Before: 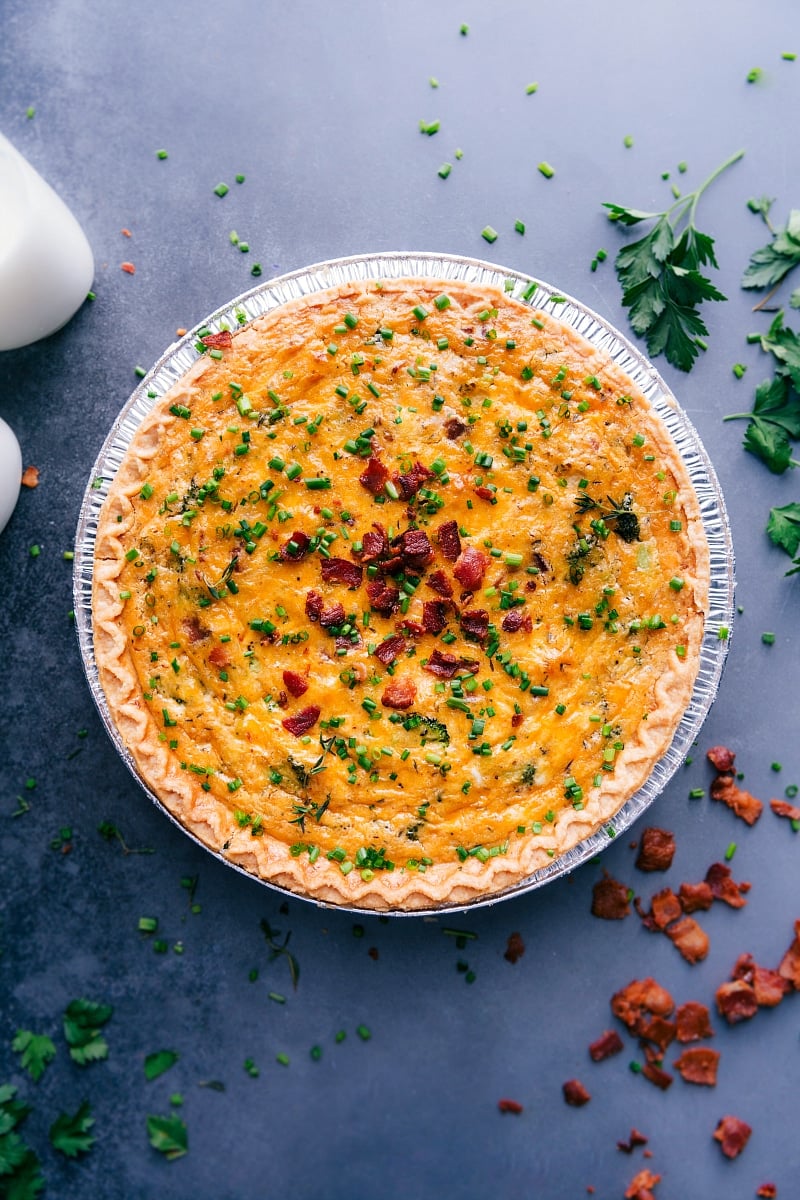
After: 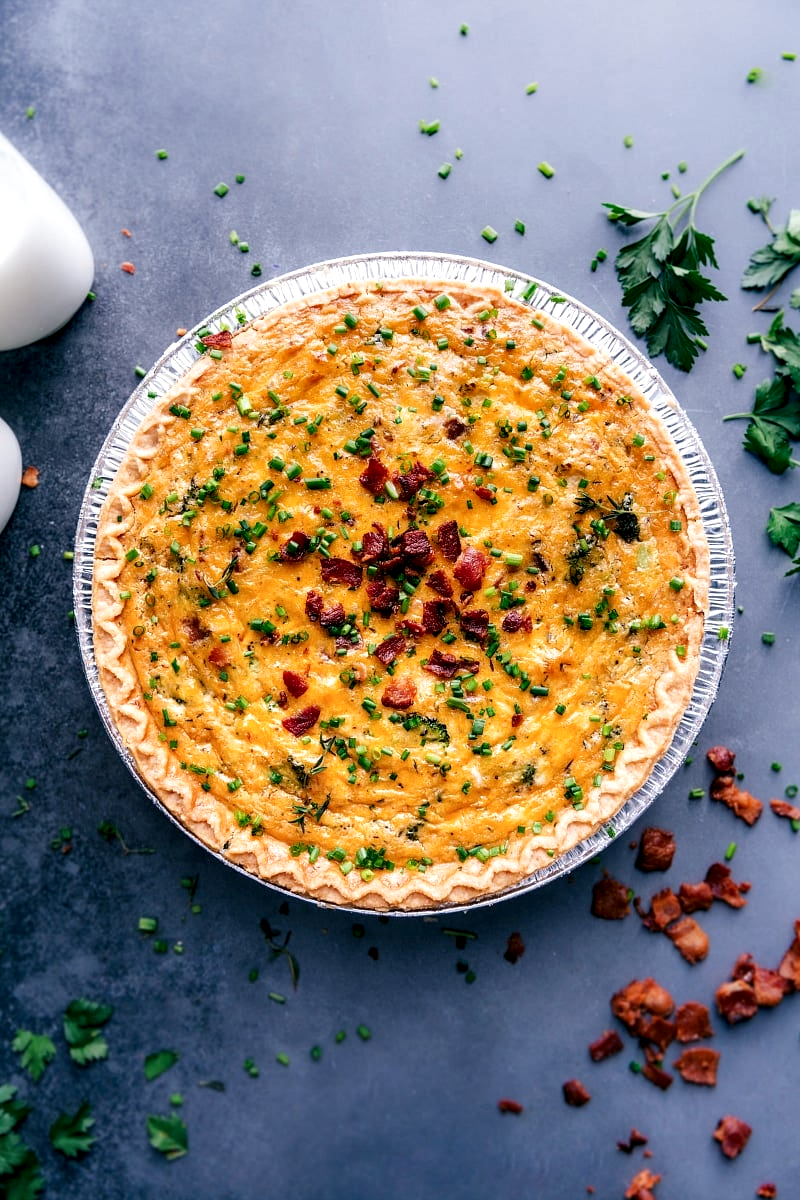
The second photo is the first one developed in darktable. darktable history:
local contrast: detail 135%, midtone range 0.744
